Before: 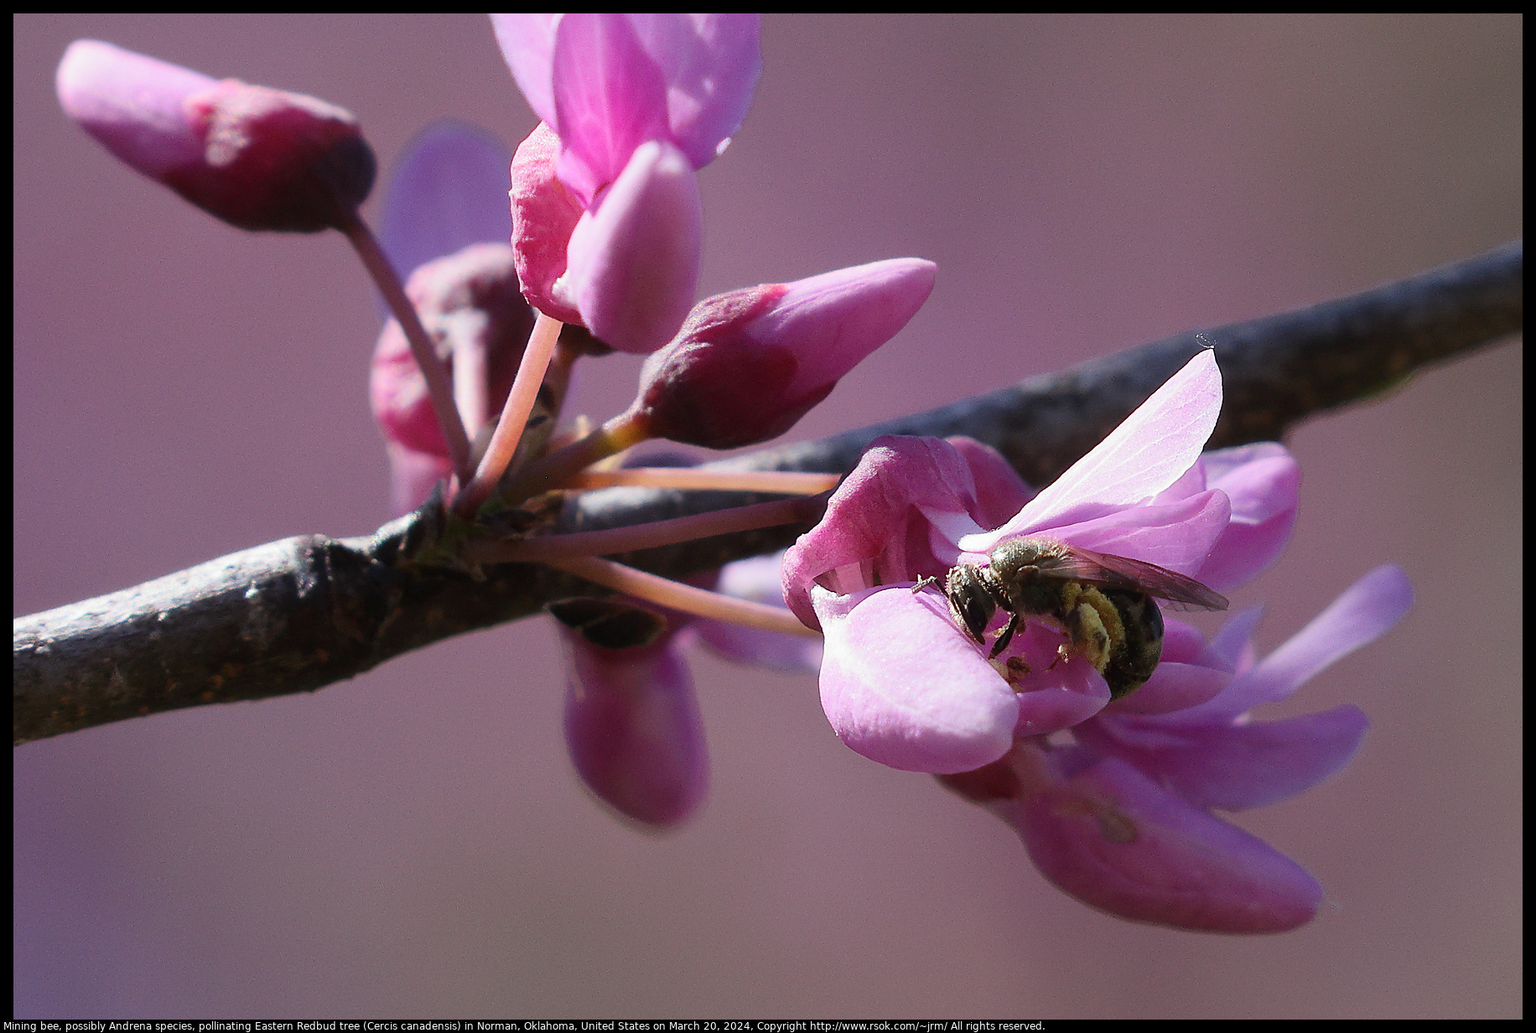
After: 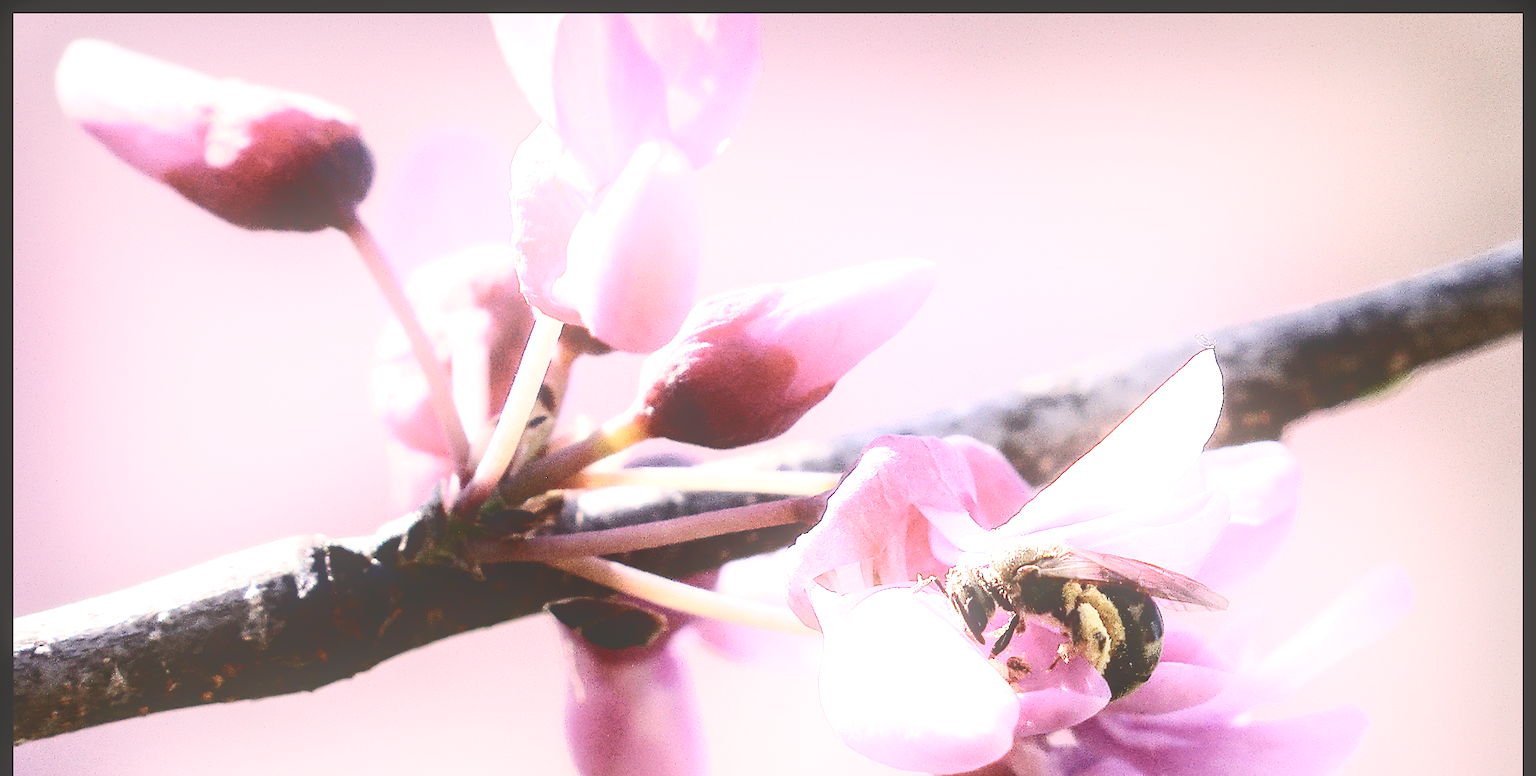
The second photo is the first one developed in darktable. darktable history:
crop: bottom 24.779%
shadows and highlights: shadows -89.88, highlights 89.77, soften with gaussian
base curve: curves: ch0 [(0, 0) (0.028, 0.03) (0.121, 0.232) (0.46, 0.748) (0.859, 0.968) (1, 1)], preserve colors none
exposure: black level correction 0, exposure 1.405 EV, compensate exposure bias true, compensate highlight preservation false
tone curve: curves: ch0 [(0, 0) (0.003, 0.235) (0.011, 0.235) (0.025, 0.235) (0.044, 0.235) (0.069, 0.235) (0.1, 0.237) (0.136, 0.239) (0.177, 0.243) (0.224, 0.256) (0.277, 0.287) (0.335, 0.329) (0.399, 0.391) (0.468, 0.476) (0.543, 0.574) (0.623, 0.683) (0.709, 0.778) (0.801, 0.869) (0.898, 0.924) (1, 1)], color space Lab, independent channels, preserve colors none
local contrast: on, module defaults
color correction: highlights a* 5.58, highlights b* 5.24, saturation 0.637
